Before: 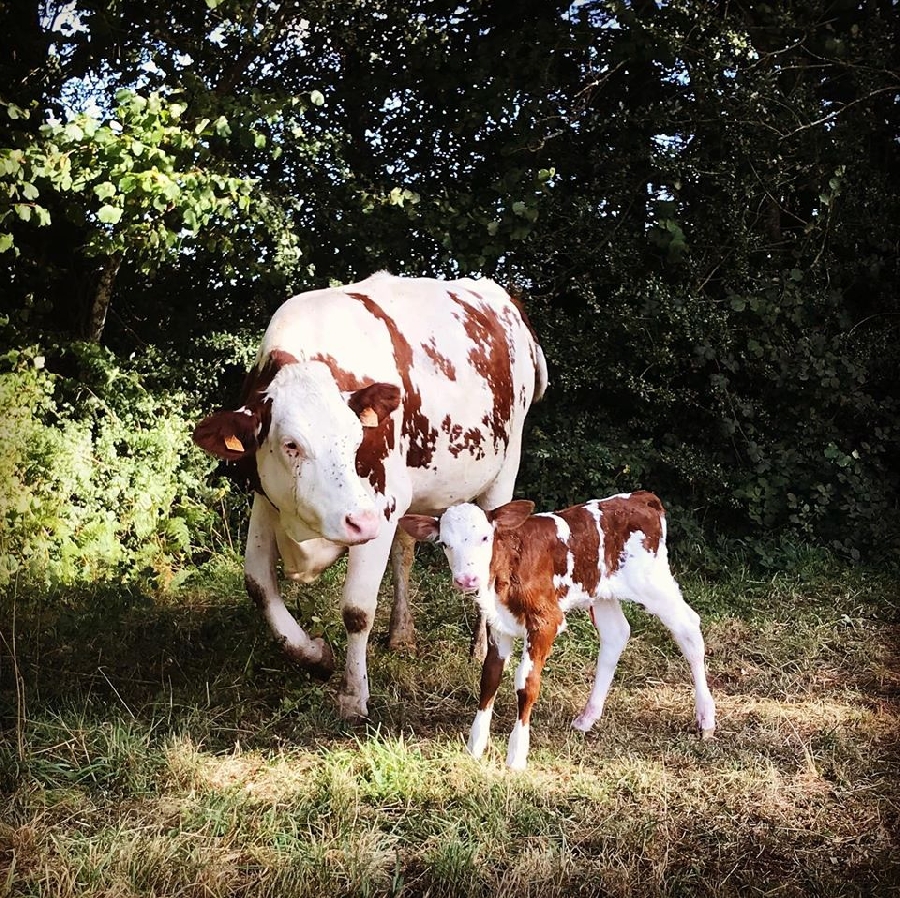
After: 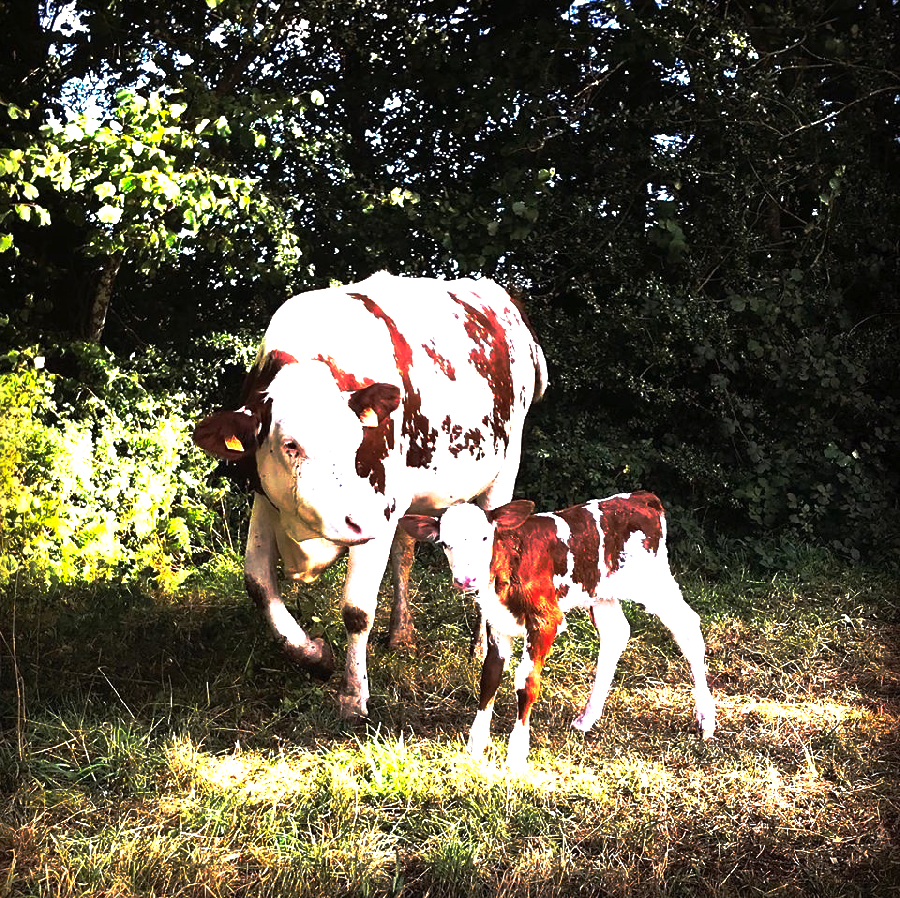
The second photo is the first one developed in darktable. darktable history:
exposure: black level correction 0, exposure 1.199 EV, compensate highlight preservation false
base curve: curves: ch0 [(0, 0) (0.564, 0.291) (0.802, 0.731) (1, 1)], preserve colors none
